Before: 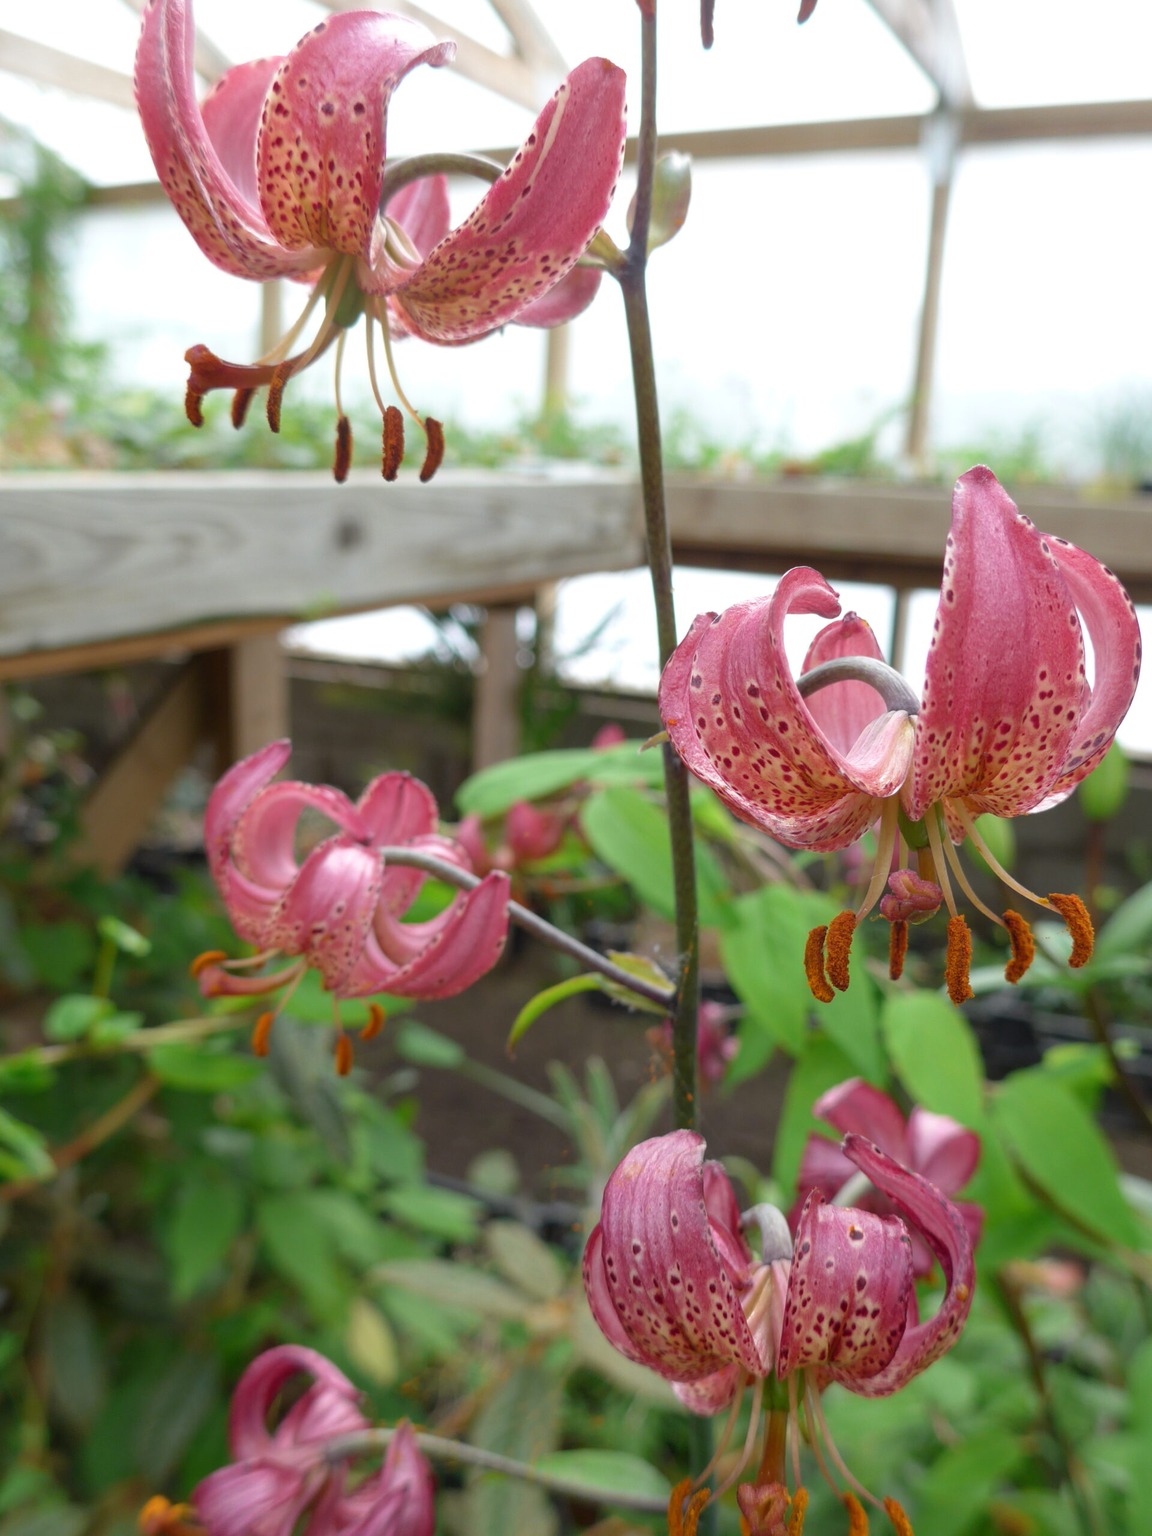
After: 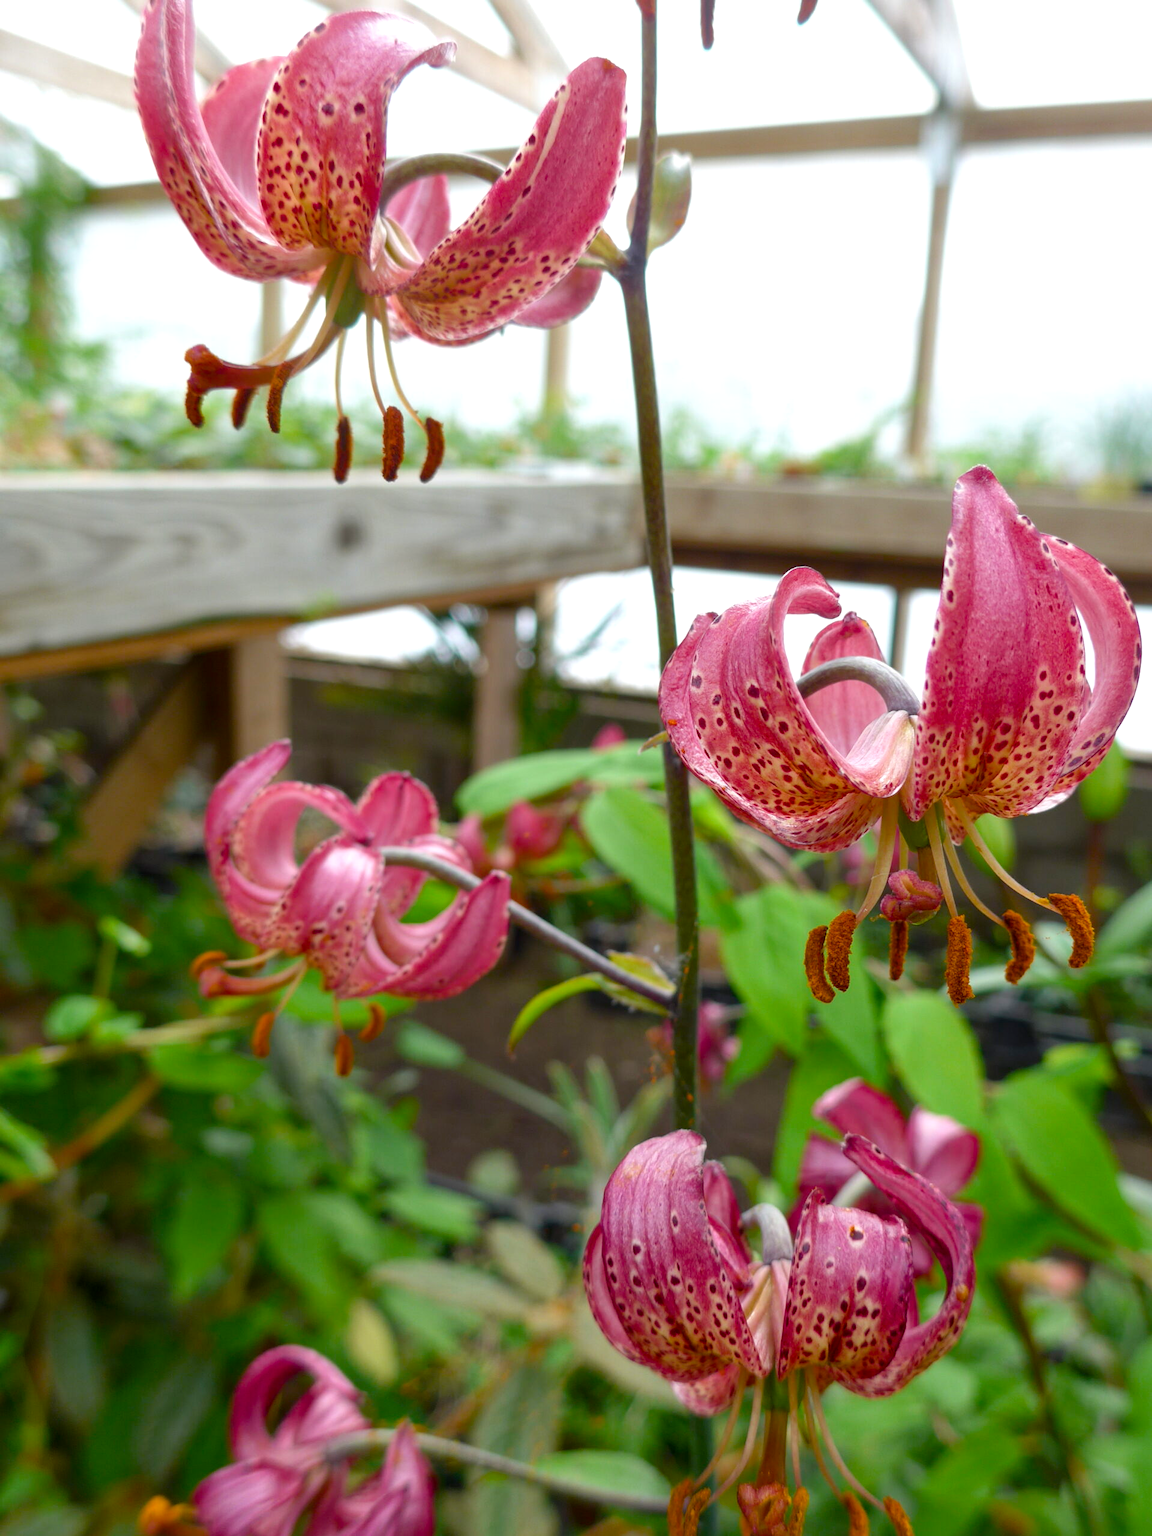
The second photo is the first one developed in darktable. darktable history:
local contrast: mode bilateral grid, contrast 19, coarseness 50, detail 119%, midtone range 0.2
tone equalizer: edges refinement/feathering 500, mask exposure compensation -1.57 EV, preserve details no
color balance rgb: power › hue 213.08°, perceptual saturation grading › global saturation 20%, perceptual saturation grading › highlights -24.986%, perceptual saturation grading › shadows 25.836%, global vibrance 26.459%, contrast 6.537%
exposure: exposure -0.064 EV, compensate highlight preservation false
